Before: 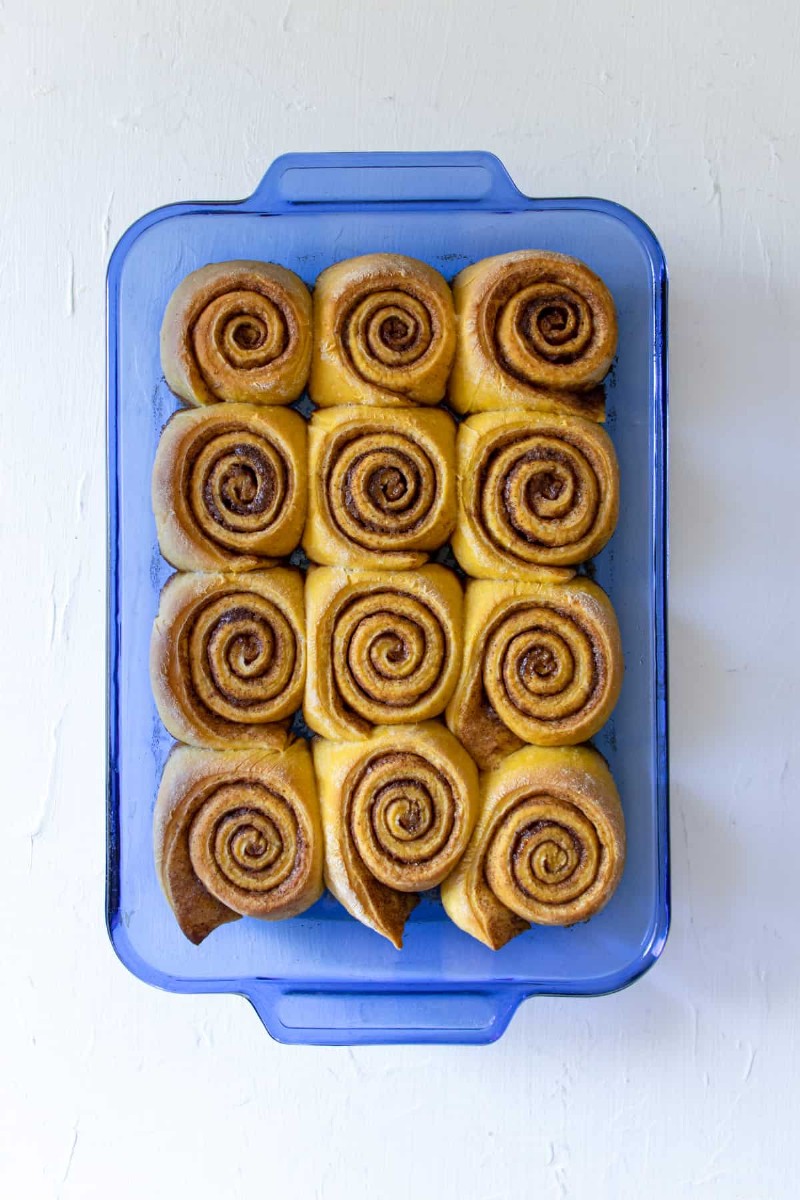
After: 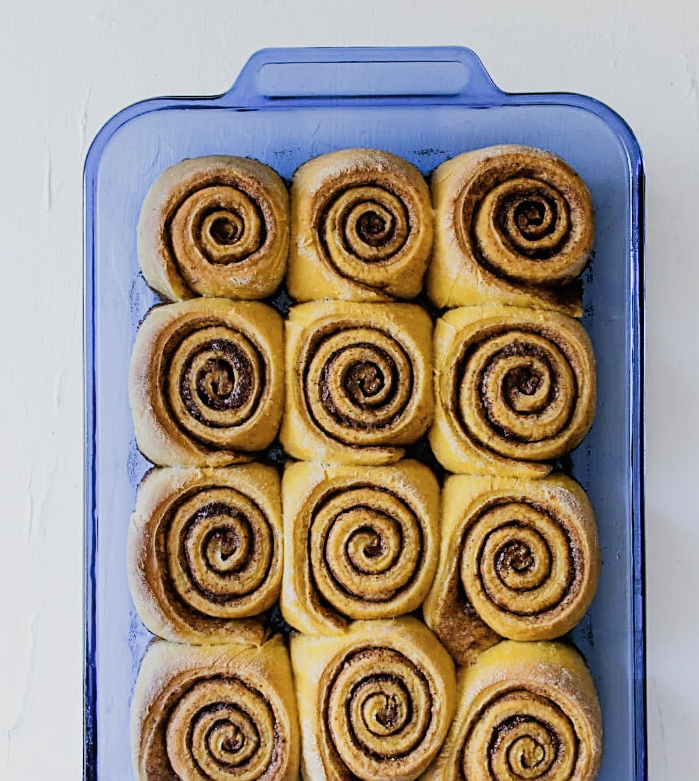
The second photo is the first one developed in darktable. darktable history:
crop: left 2.973%, top 8.825%, right 9.648%, bottom 26.029%
contrast brightness saturation: contrast 0.012, saturation -0.059
exposure: exposure 0.375 EV, compensate highlight preservation false
sharpen: on, module defaults
filmic rgb: black relative exposure -5.08 EV, white relative exposure 3.98 EV, hardness 2.9, contrast 1.3, highlights saturation mix -31.45%
tone equalizer: -8 EV 0.259 EV, -7 EV 0.452 EV, -6 EV 0.406 EV, -5 EV 0.23 EV, -3 EV -0.277 EV, -2 EV -0.397 EV, -1 EV -0.434 EV, +0 EV -0.221 EV
tone curve: curves: ch0 [(0, 0) (0.003, 0.018) (0.011, 0.024) (0.025, 0.038) (0.044, 0.067) (0.069, 0.098) (0.1, 0.13) (0.136, 0.165) (0.177, 0.205) (0.224, 0.249) (0.277, 0.304) (0.335, 0.365) (0.399, 0.432) (0.468, 0.505) (0.543, 0.579) (0.623, 0.652) (0.709, 0.725) (0.801, 0.802) (0.898, 0.876) (1, 1)], preserve colors none
